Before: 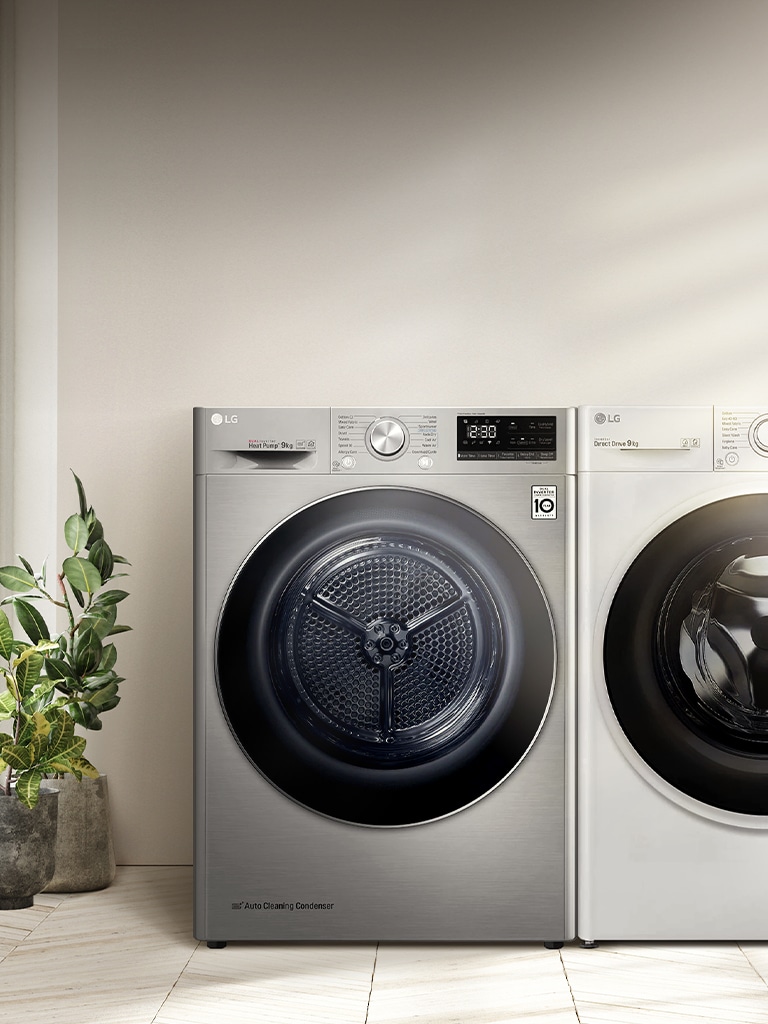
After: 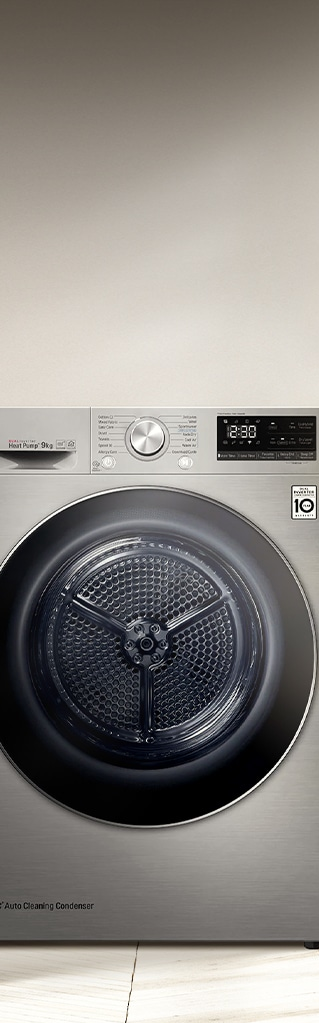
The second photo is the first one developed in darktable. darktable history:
crop: left 31.295%, right 27.089%
